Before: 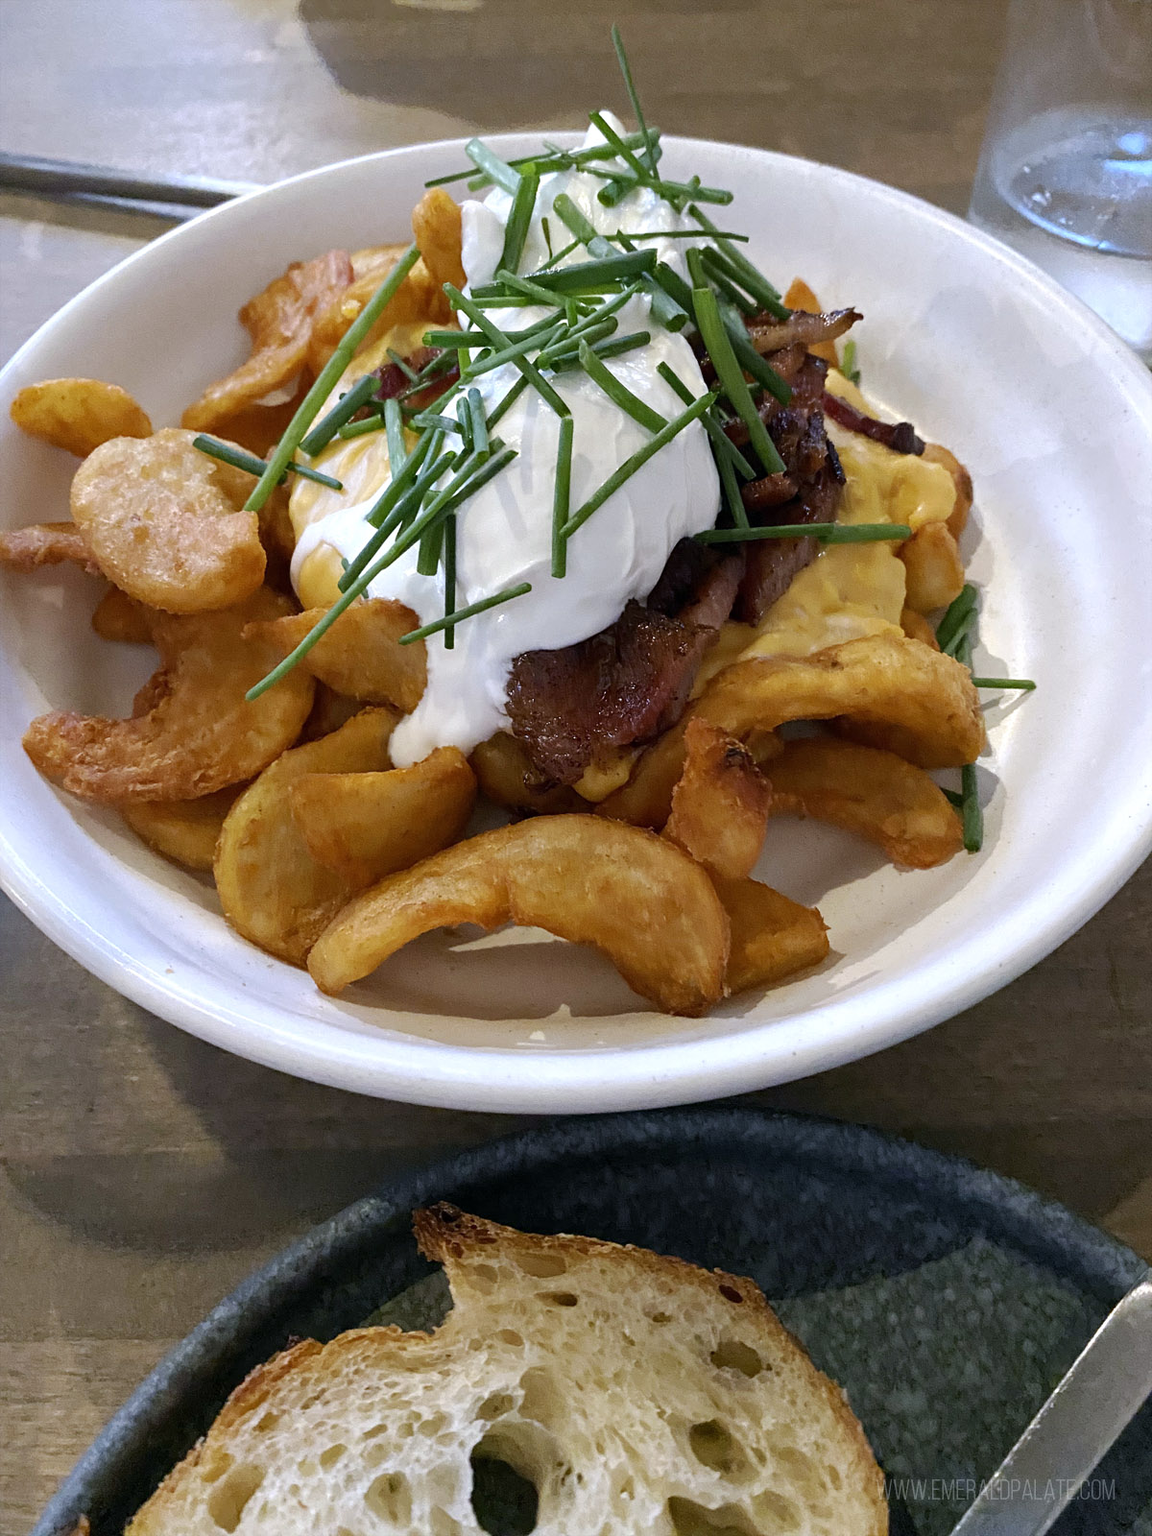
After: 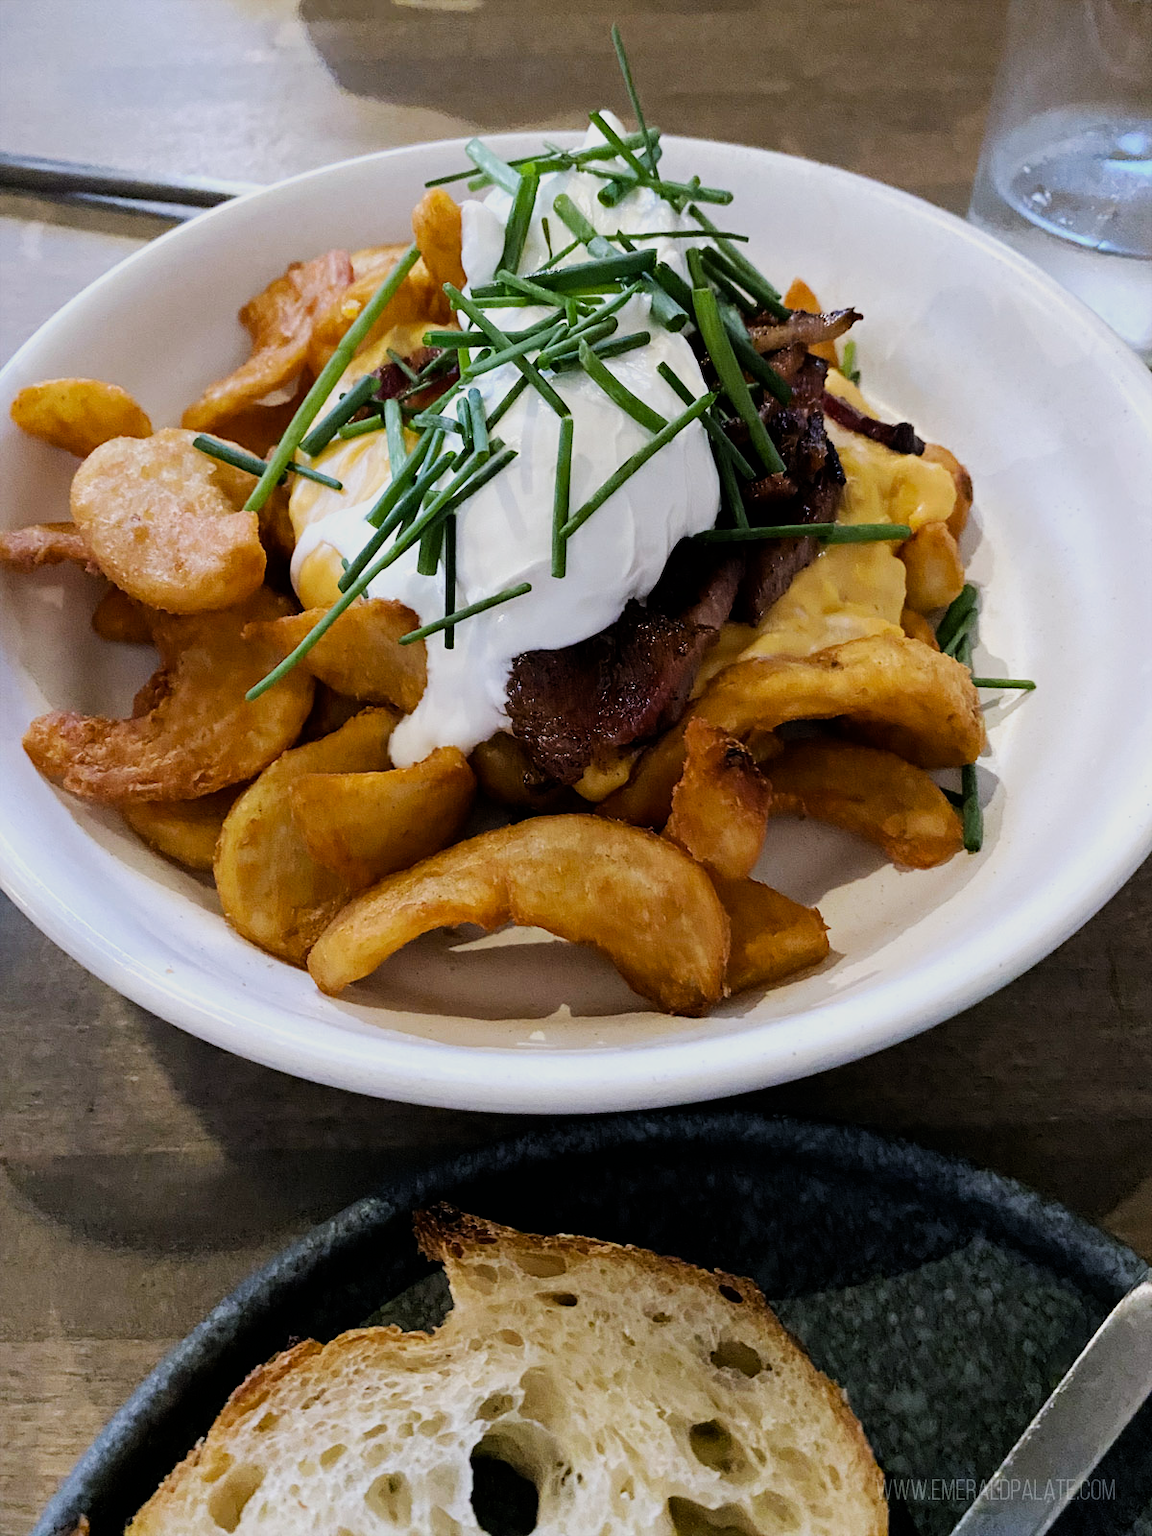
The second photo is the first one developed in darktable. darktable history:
filmic rgb: black relative exposure -5.06 EV, white relative exposure 3.96 EV, hardness 2.9, contrast 1.301, highlights saturation mix -31.11%, contrast in shadows safe
